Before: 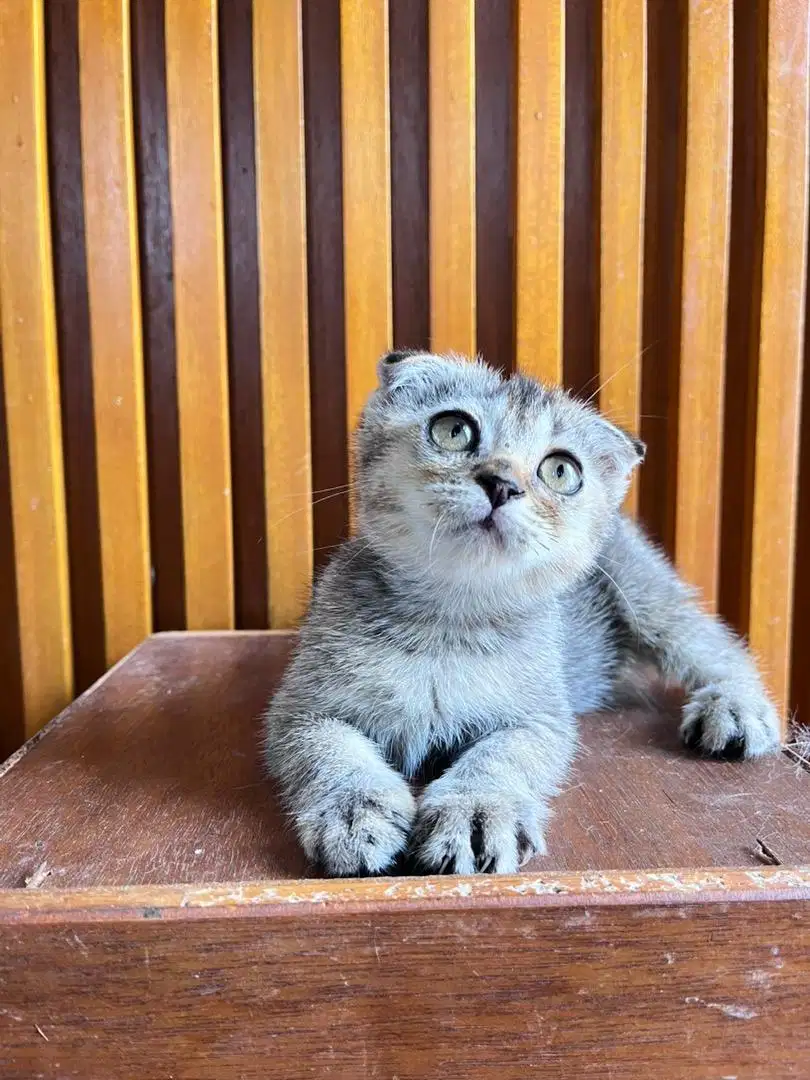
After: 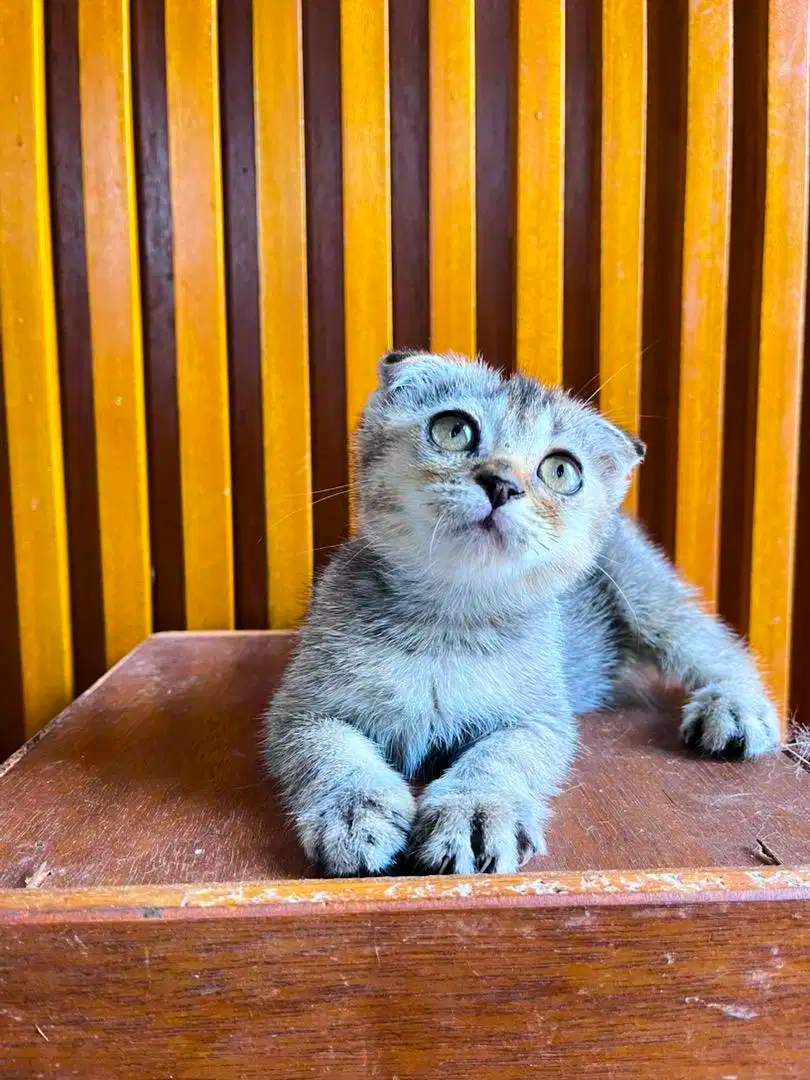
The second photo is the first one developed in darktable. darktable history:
color balance rgb: shadows lift › luminance -10.055%, shadows lift › chroma 0.724%, shadows lift › hue 115.85°, global offset › hue 171.52°, perceptual saturation grading › global saturation 19.577%, global vibrance 41.624%
